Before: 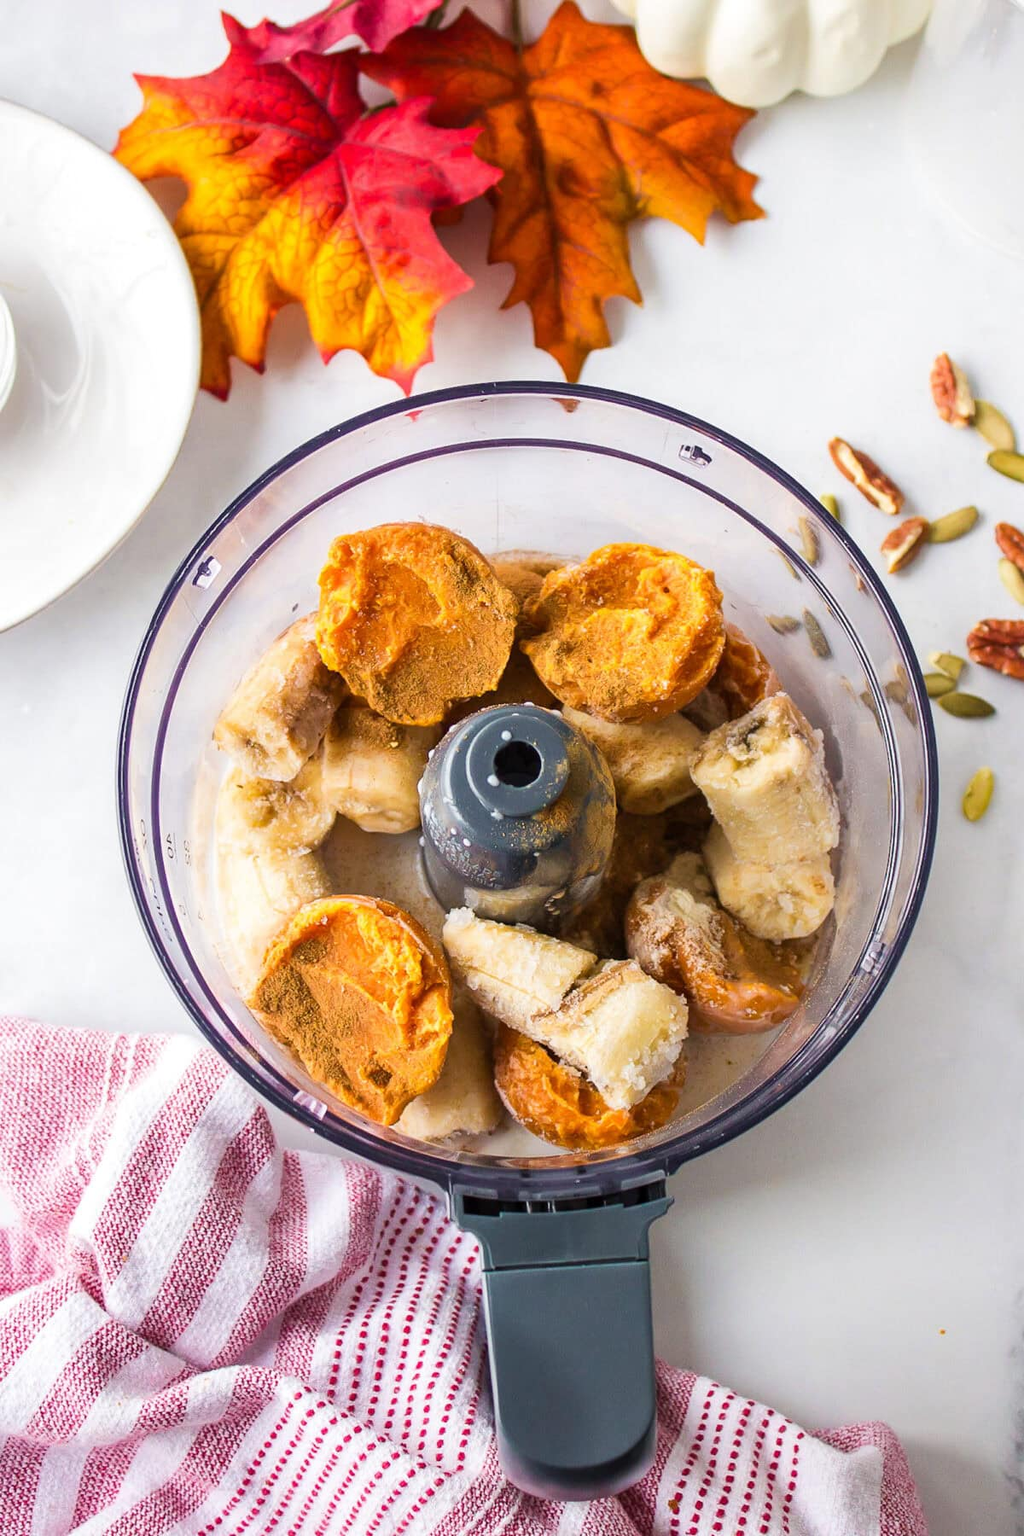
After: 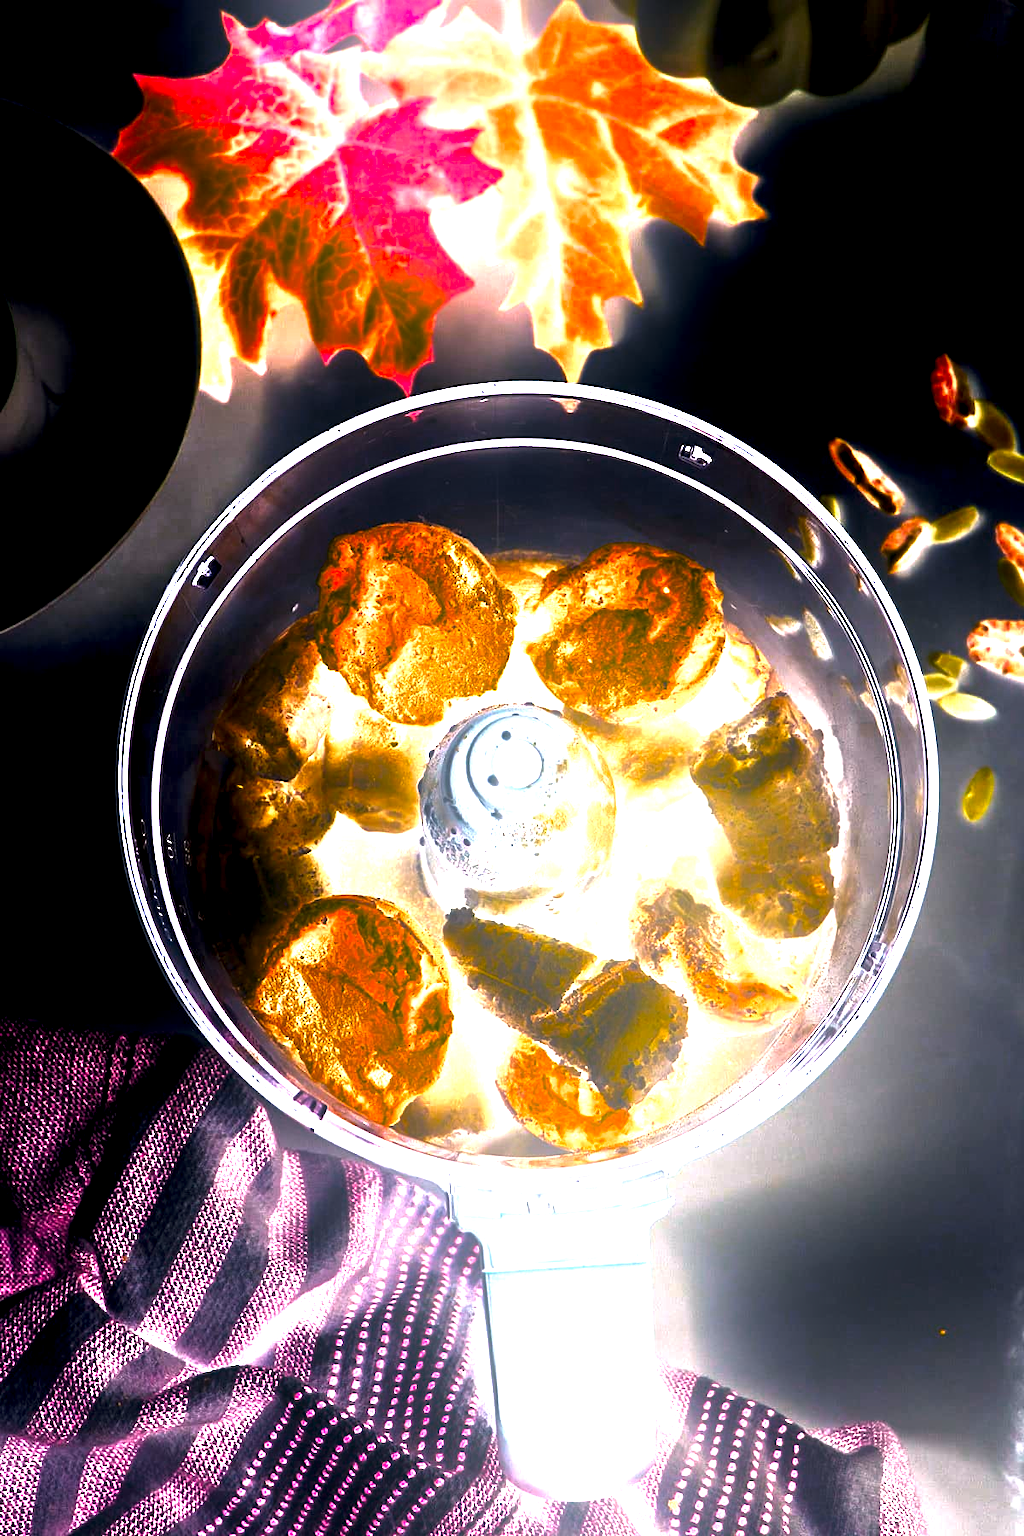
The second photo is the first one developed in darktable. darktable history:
local contrast: on, module defaults
white balance: red 0.98, blue 1.034
bloom: size 25%, threshold 5%, strength 90%
exposure: exposure 2.207 EV, compensate highlight preservation false
